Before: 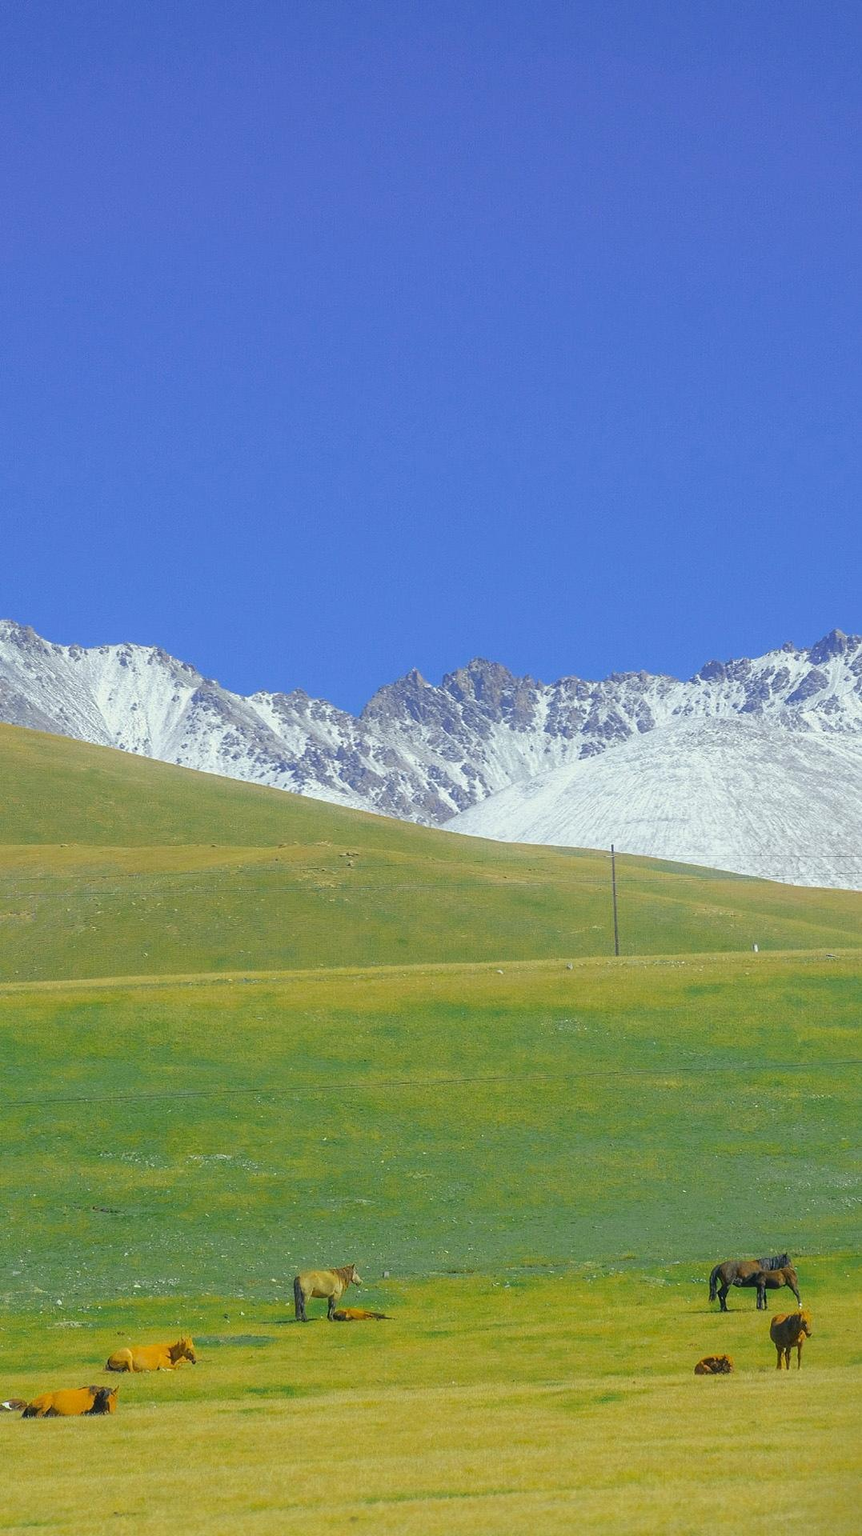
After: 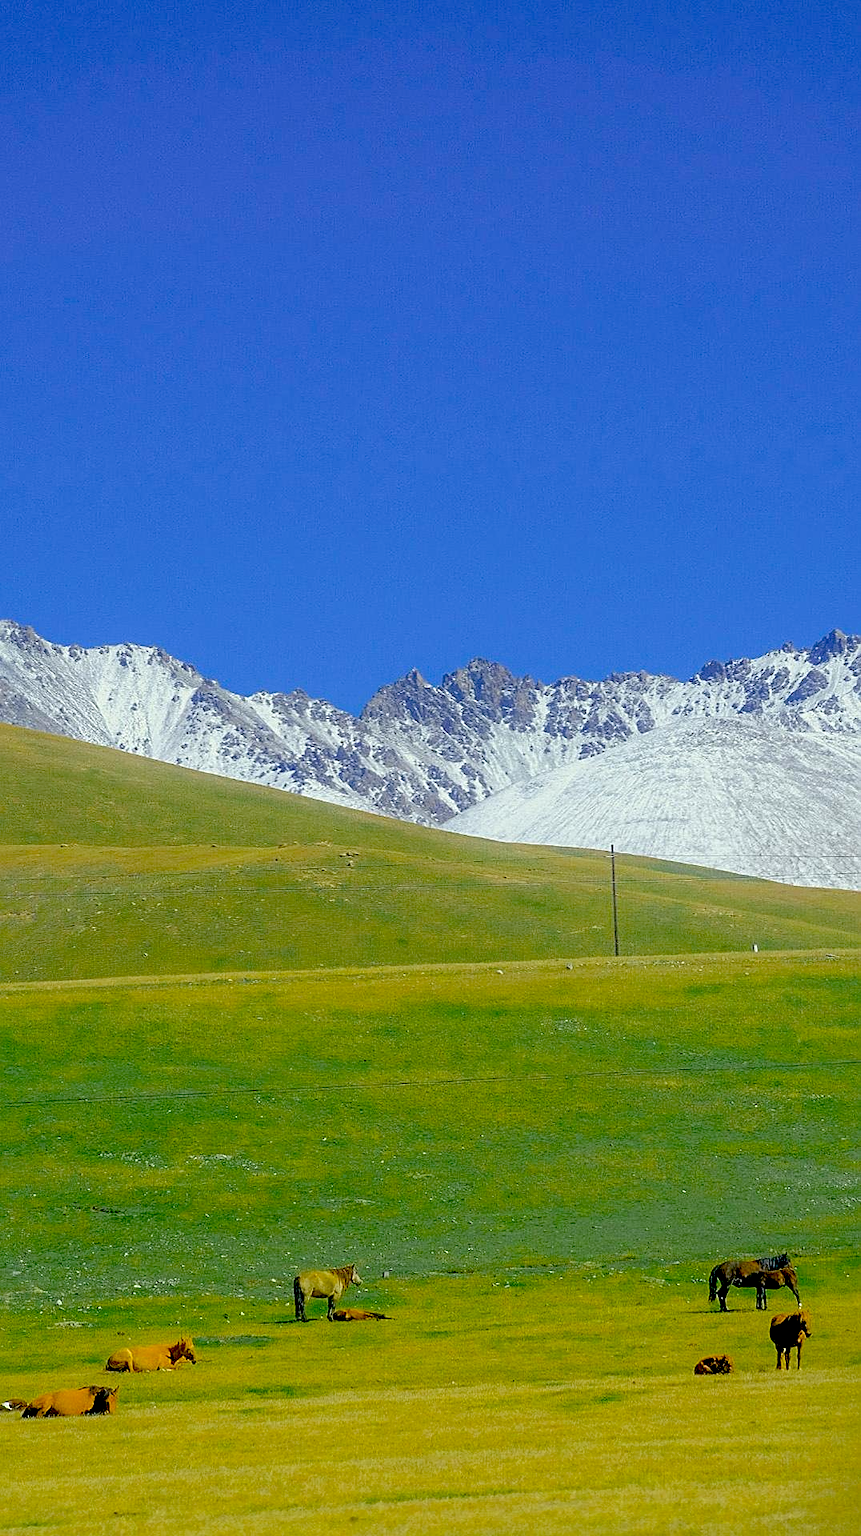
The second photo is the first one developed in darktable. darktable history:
exposure: black level correction 0.056, compensate highlight preservation false
sharpen: on, module defaults
